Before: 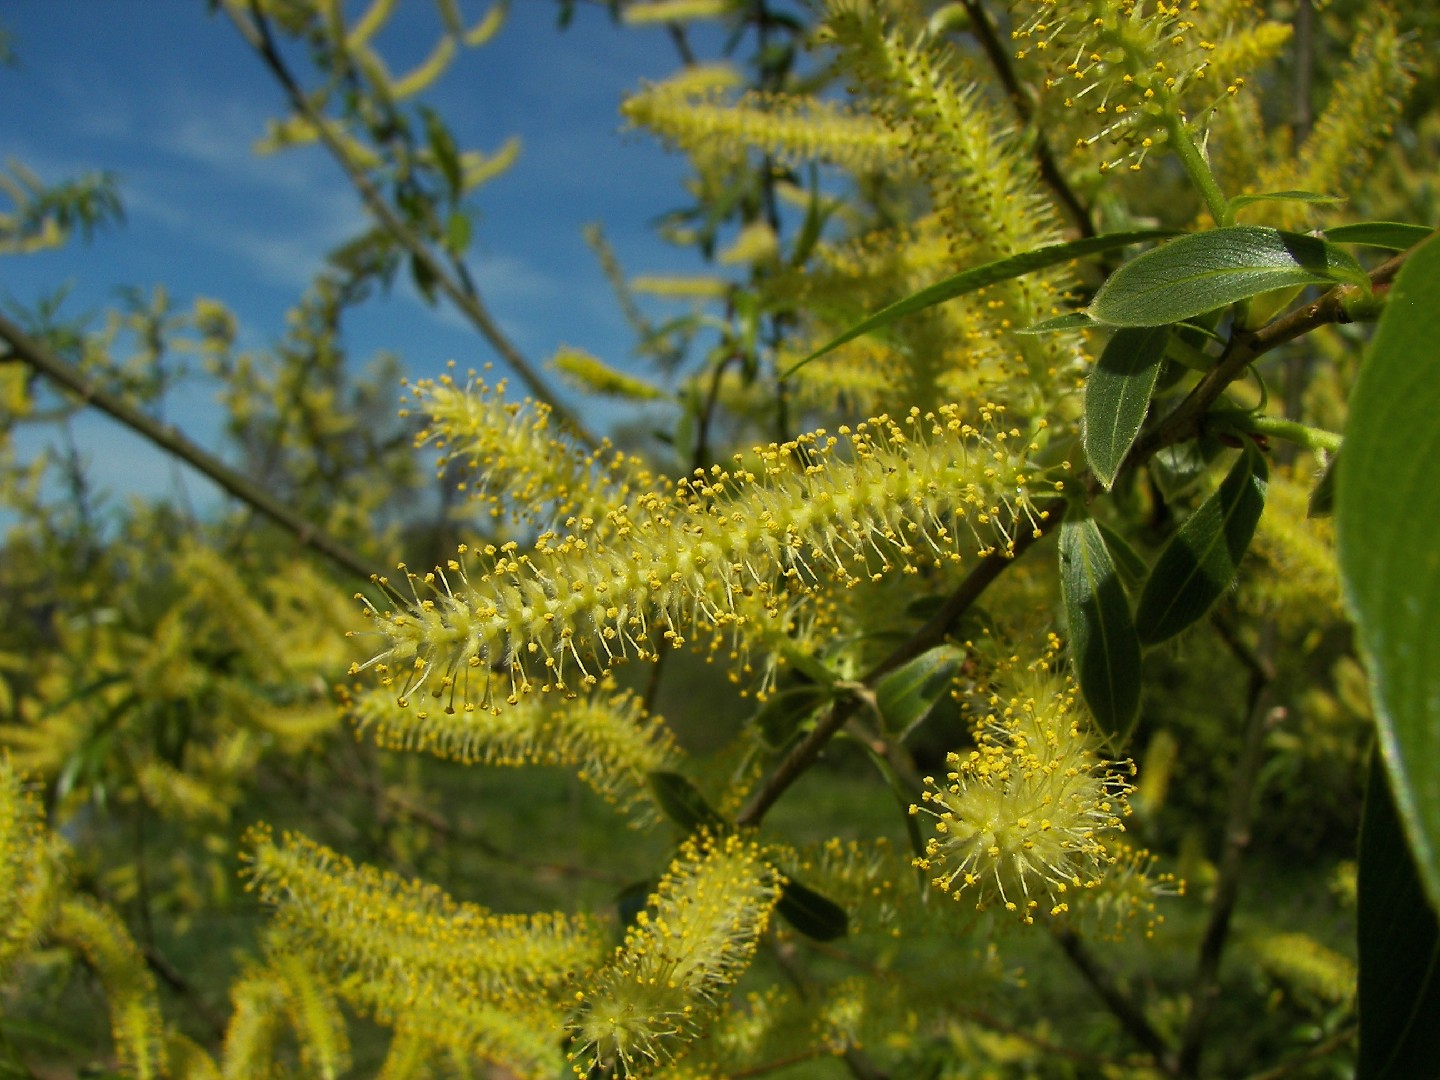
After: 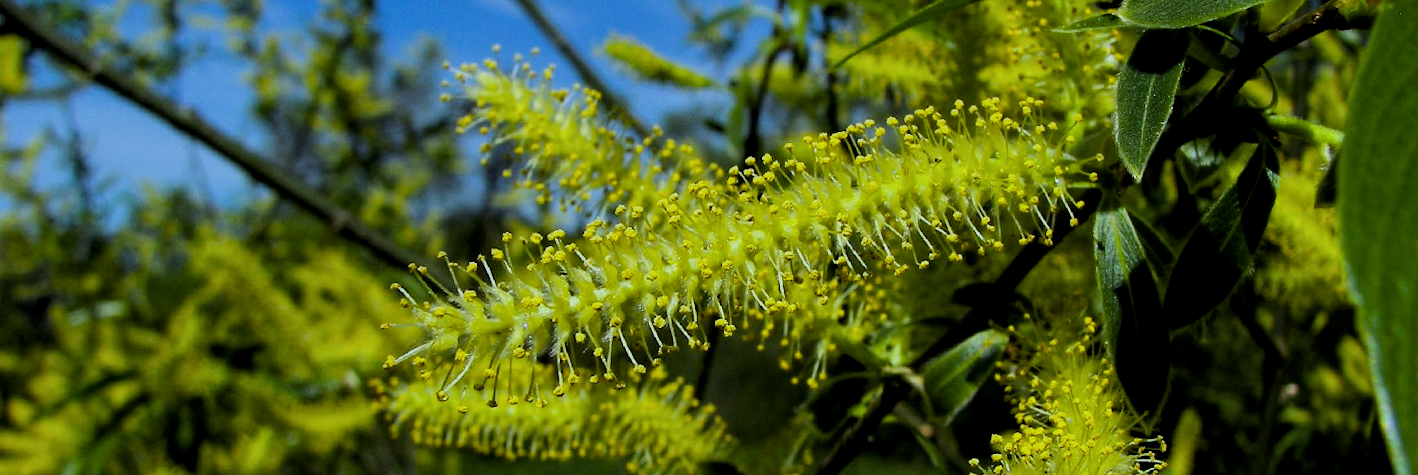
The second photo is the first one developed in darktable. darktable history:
white balance: red 0.871, blue 1.249
filmic rgb: black relative exposure -5 EV, hardness 2.88, contrast 1.3
color balance: output saturation 120%
crop and rotate: top 26.056%, bottom 25.543%
local contrast: highlights 100%, shadows 100%, detail 120%, midtone range 0.2
rotate and perspective: rotation -0.013°, lens shift (vertical) -0.027, lens shift (horizontal) 0.178, crop left 0.016, crop right 0.989, crop top 0.082, crop bottom 0.918
